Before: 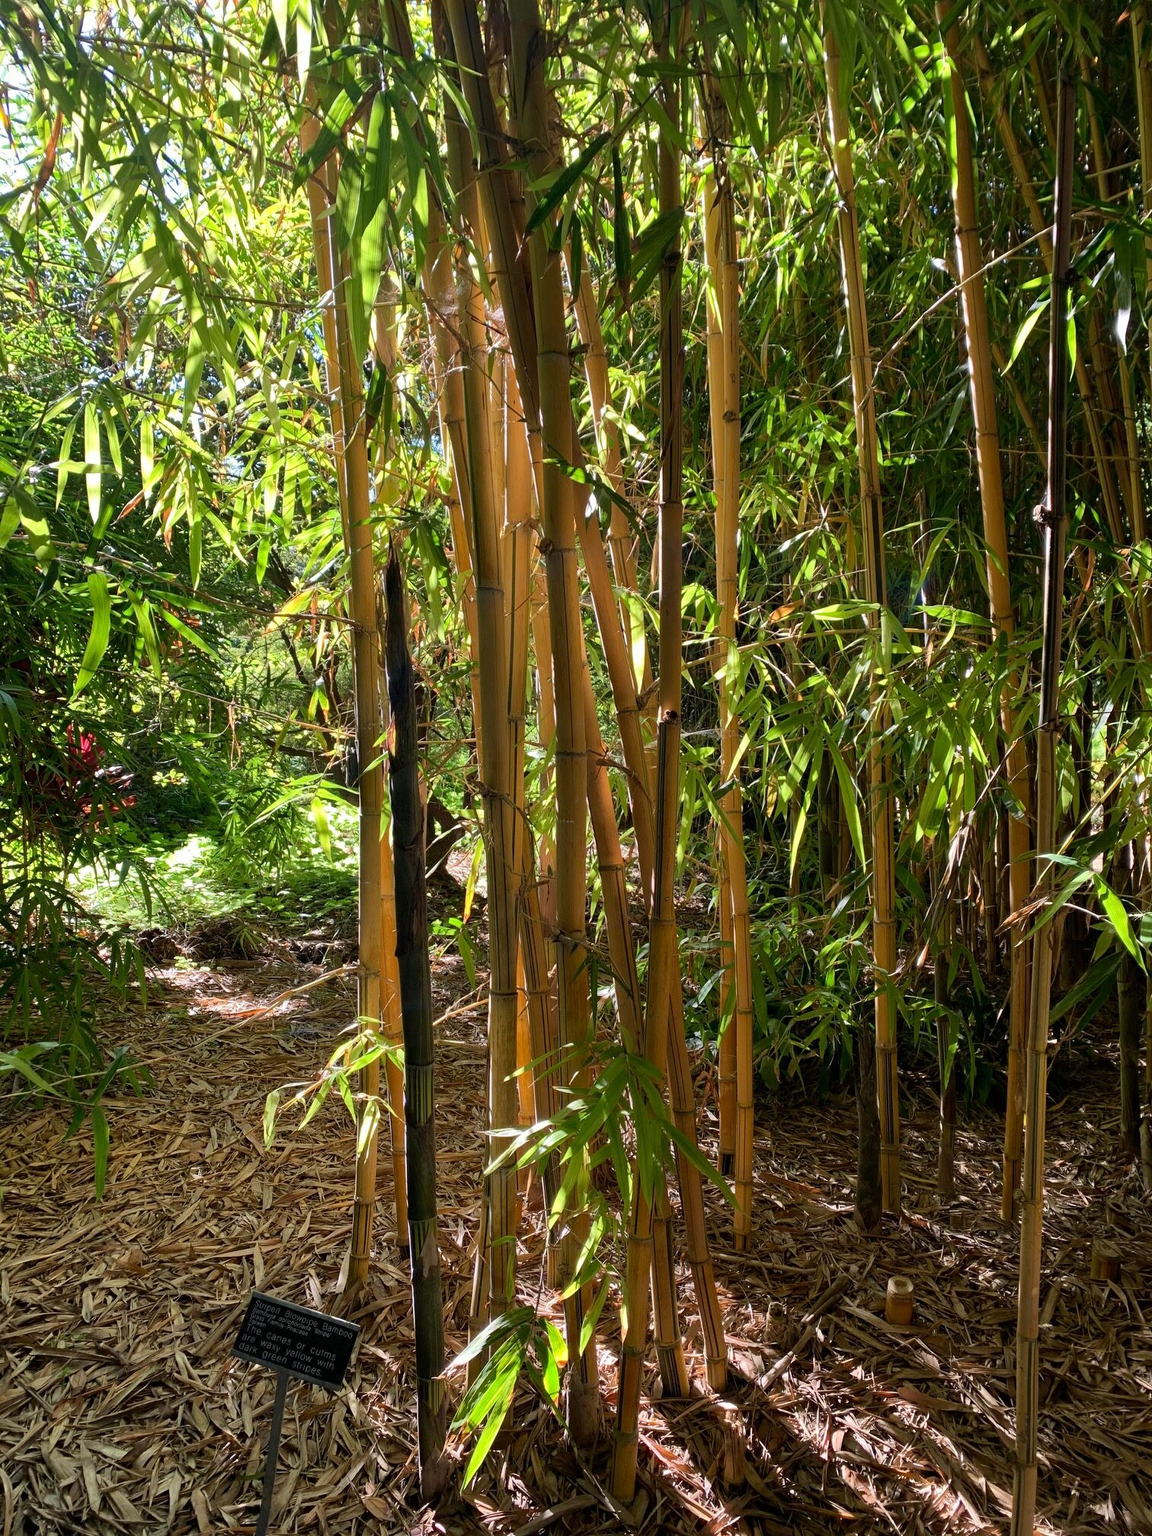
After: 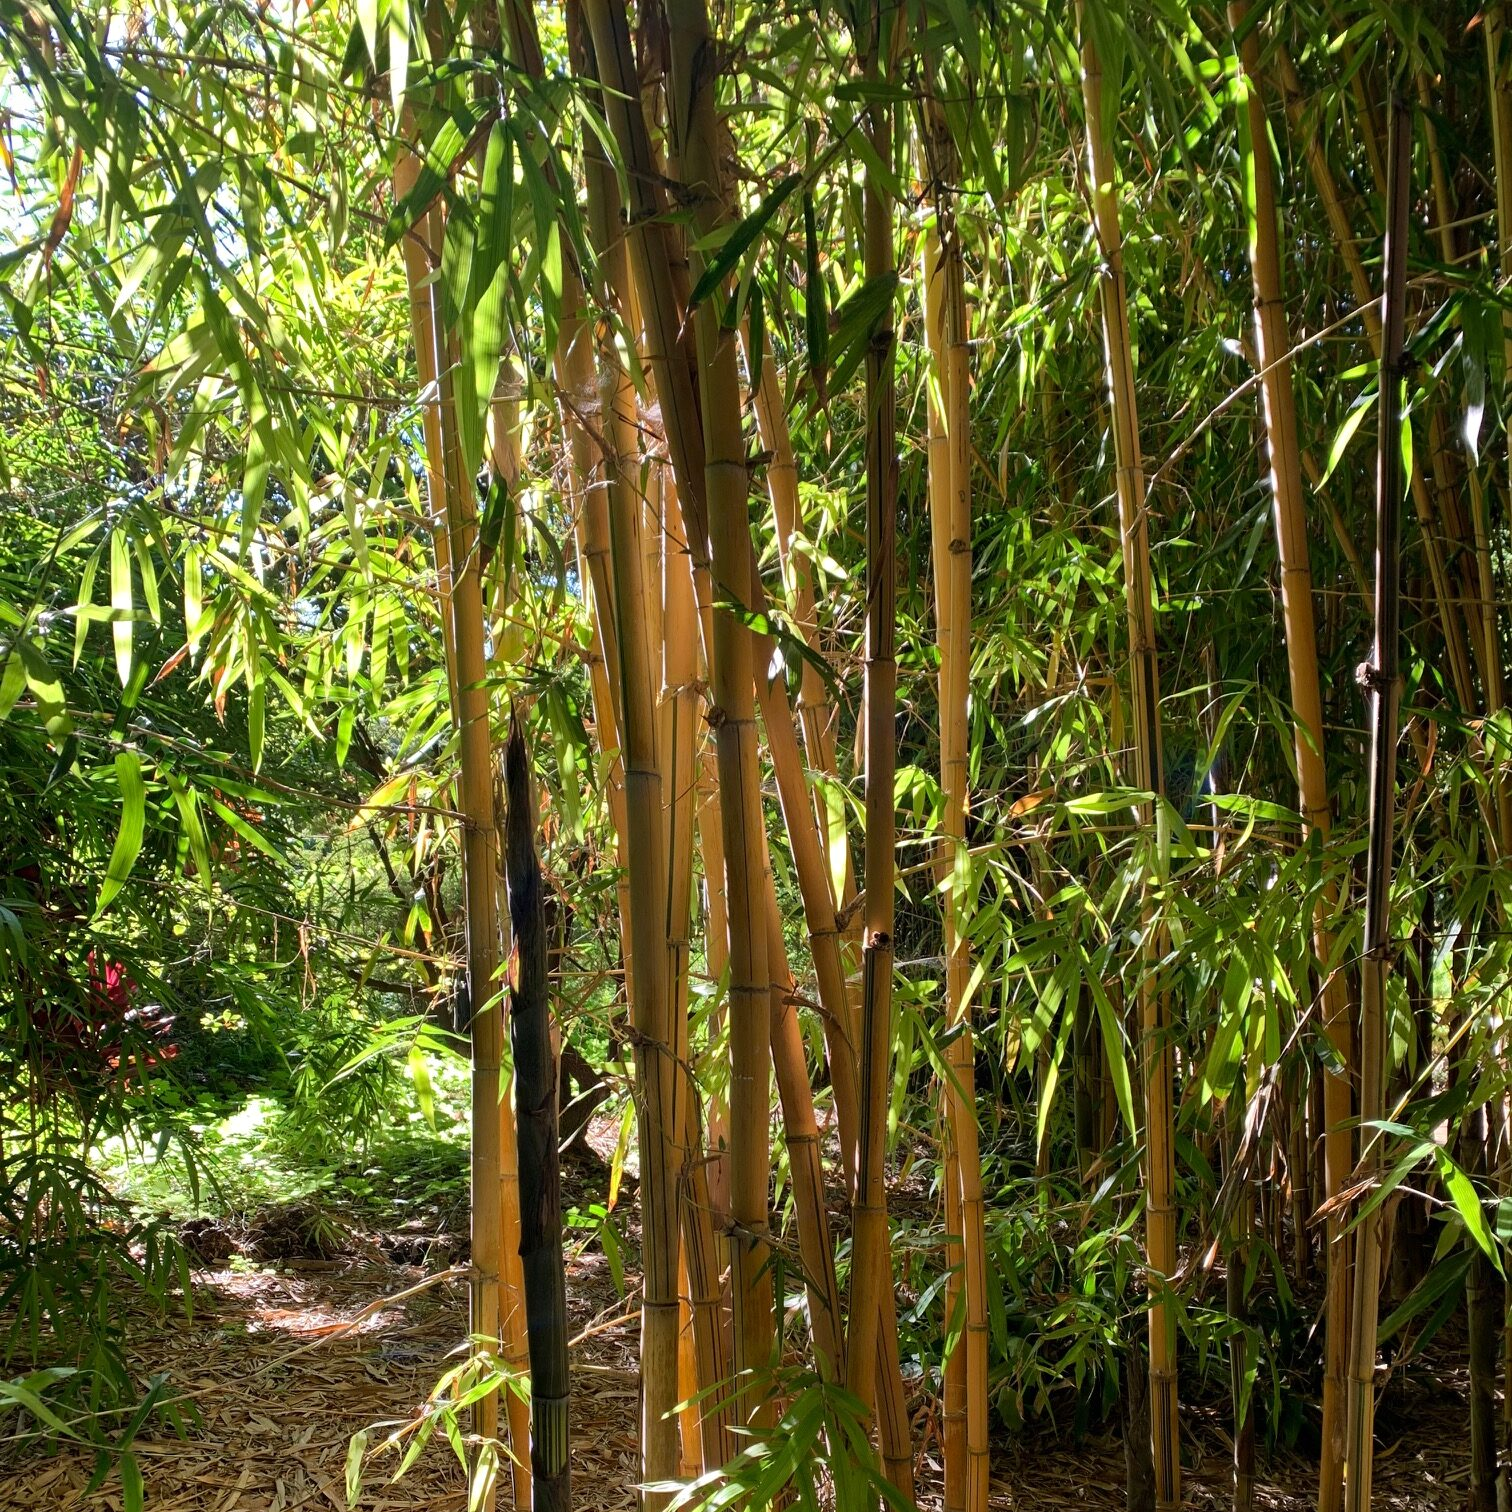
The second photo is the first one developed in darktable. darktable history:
crop: bottom 24.967%
tone equalizer: on, module defaults
white balance: emerald 1
